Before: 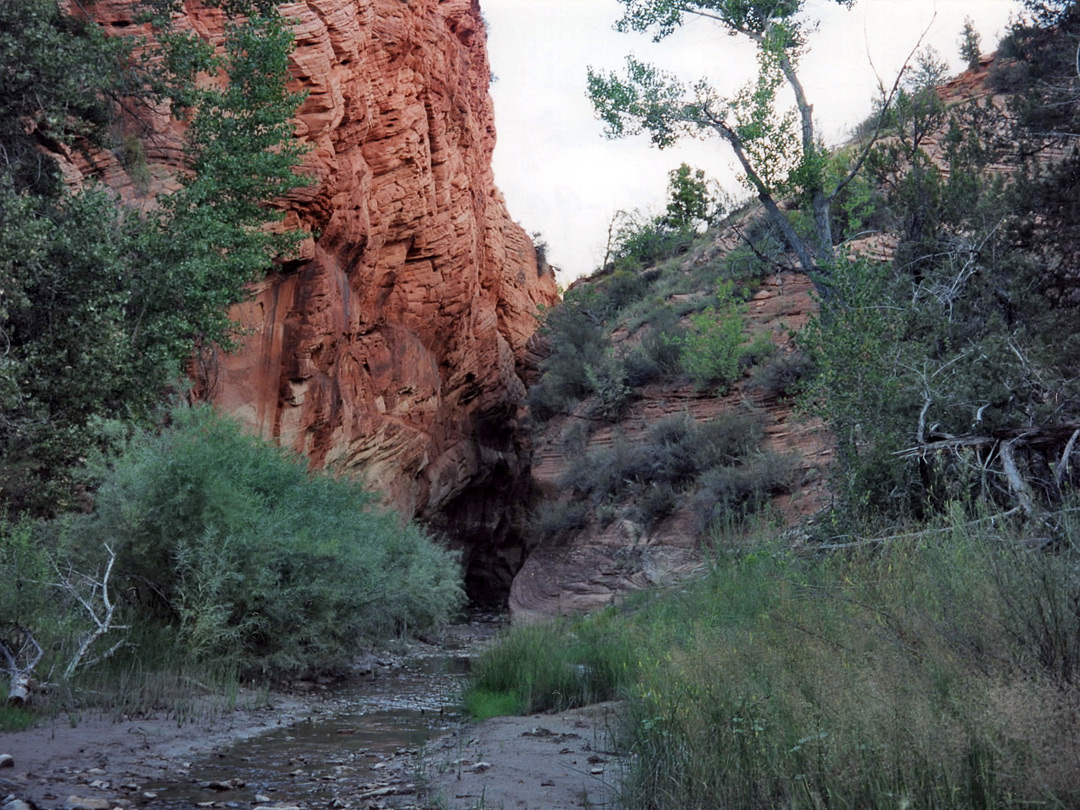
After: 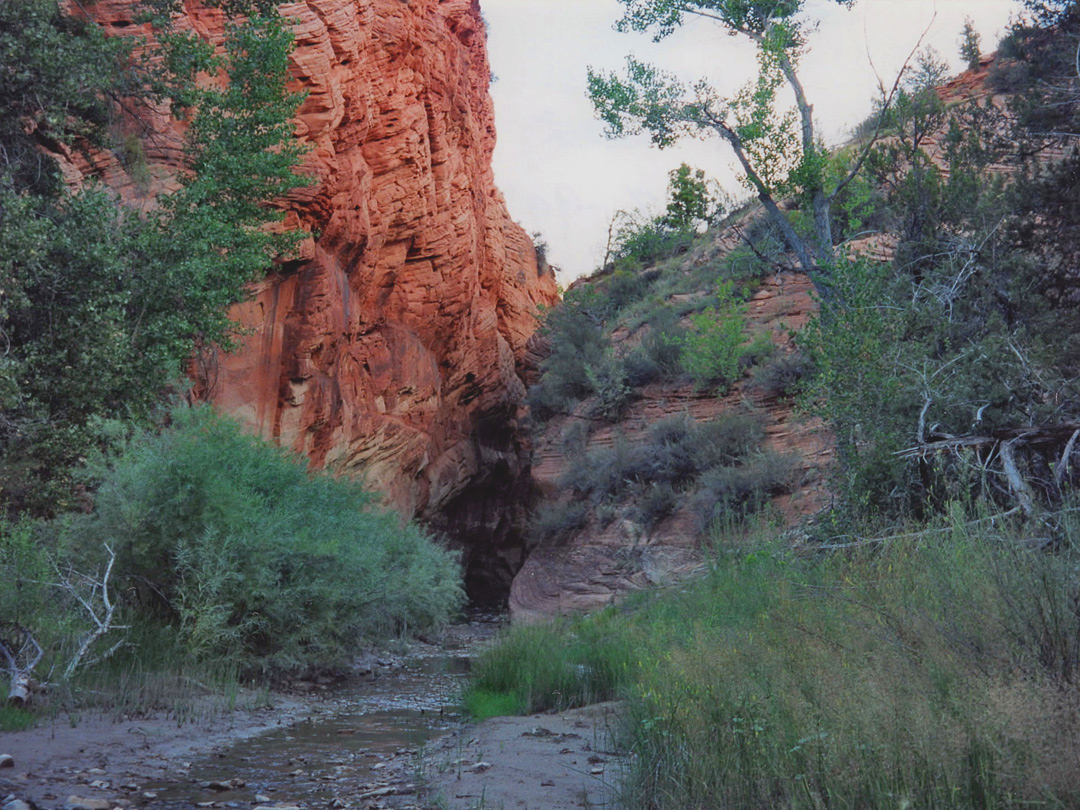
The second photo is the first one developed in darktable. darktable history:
contrast brightness saturation: contrast -0.199, saturation 0.189
